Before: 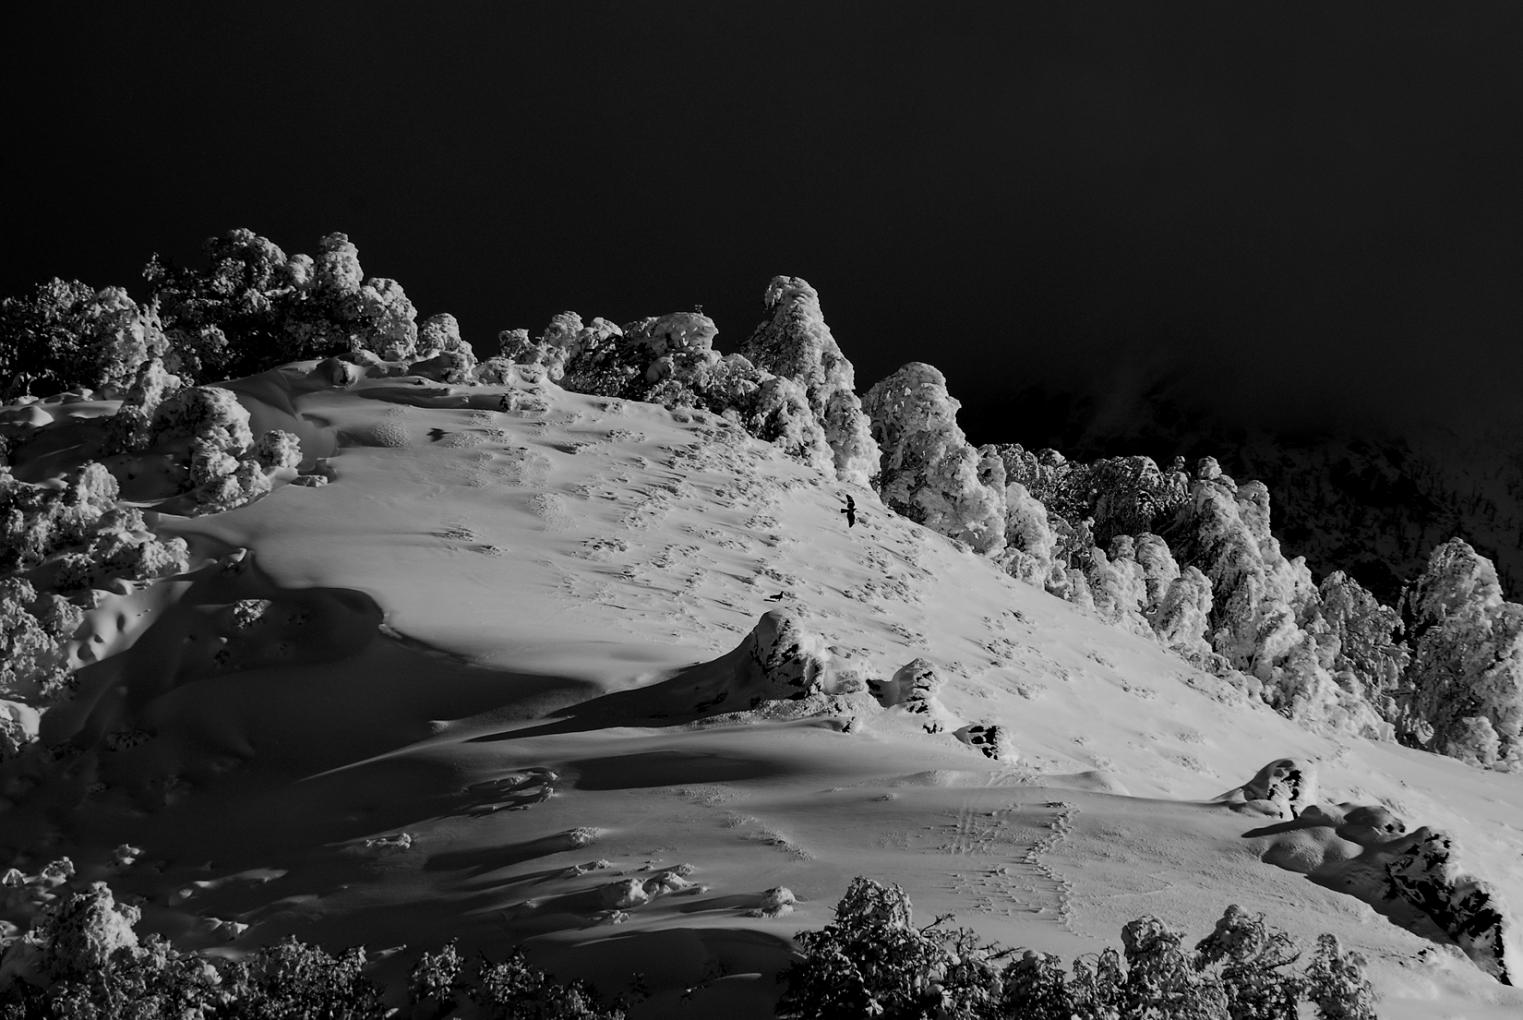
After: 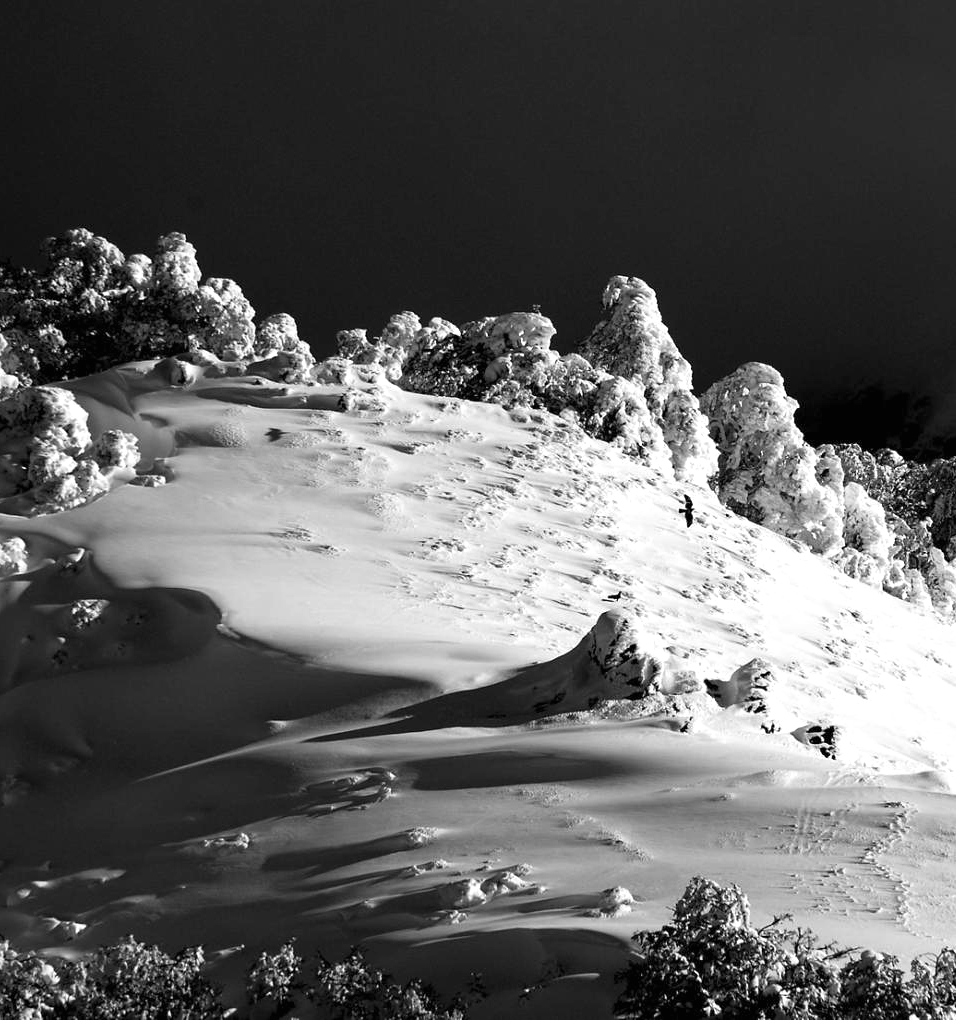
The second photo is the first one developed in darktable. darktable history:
crop: left 10.644%, right 26.528%
exposure: black level correction 0, exposure 1.125 EV, compensate exposure bias true, compensate highlight preservation false
velvia: on, module defaults
